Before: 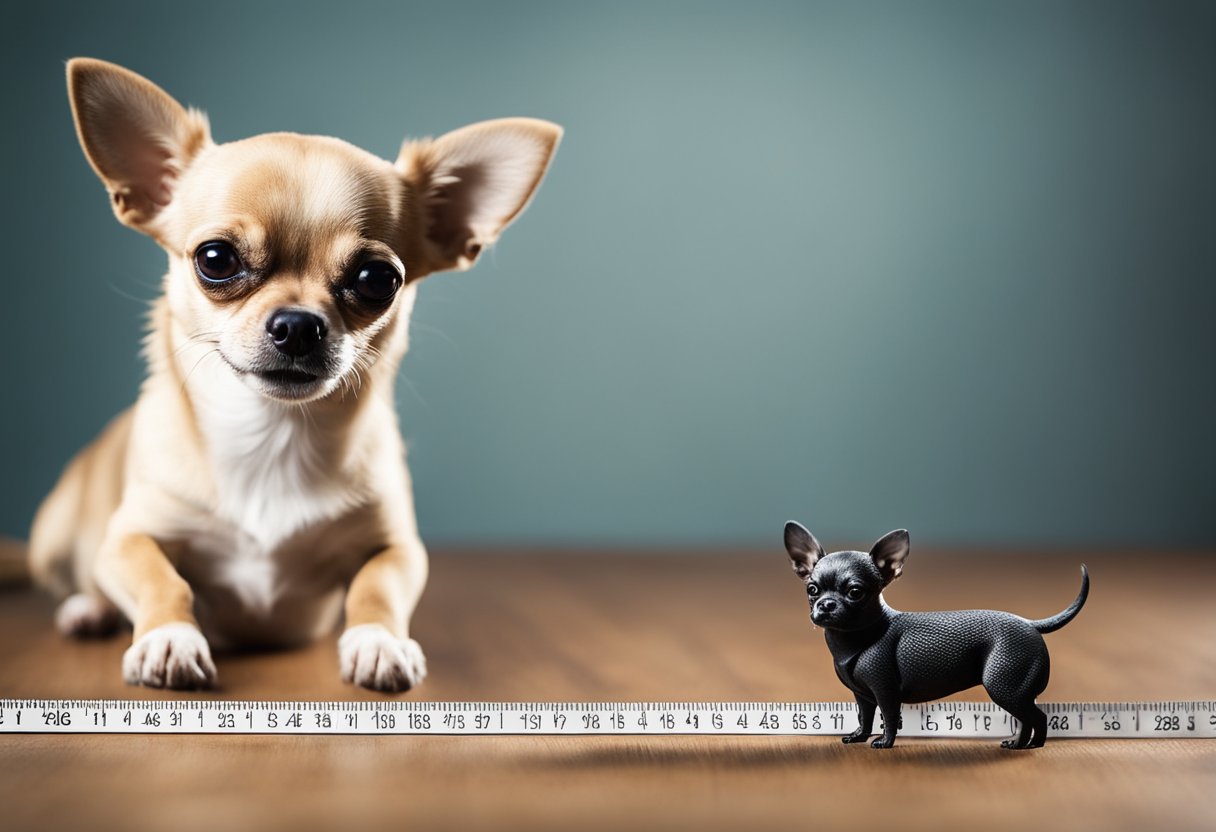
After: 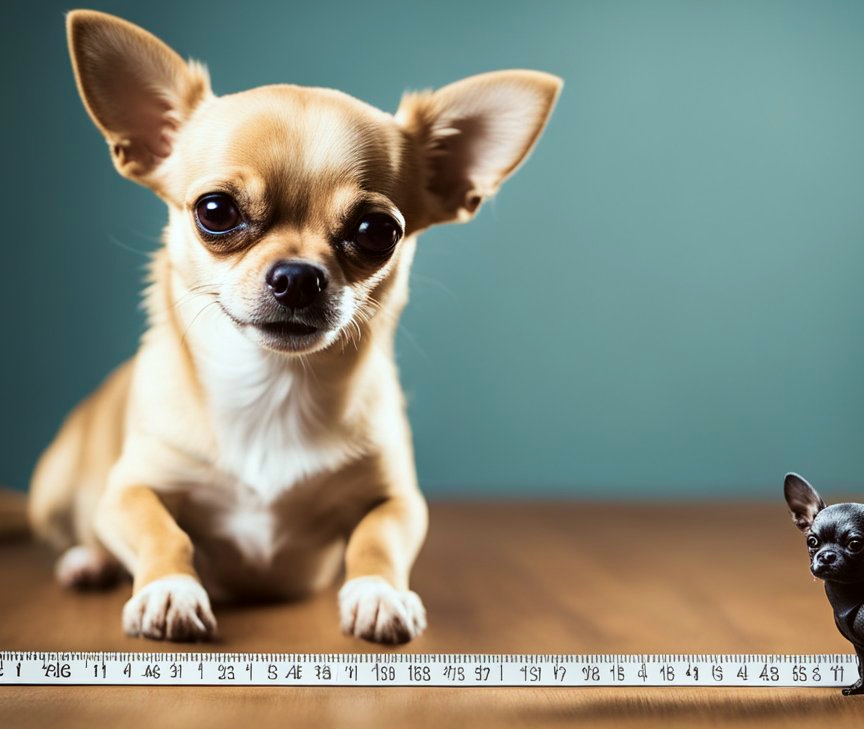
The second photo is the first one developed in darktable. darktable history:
color correction: highlights a* -2.73, highlights b* -2.09, shadows a* 2.41, shadows b* 2.73
crop: top 5.803%, right 27.864%, bottom 5.804%
velvia: strength 45%
